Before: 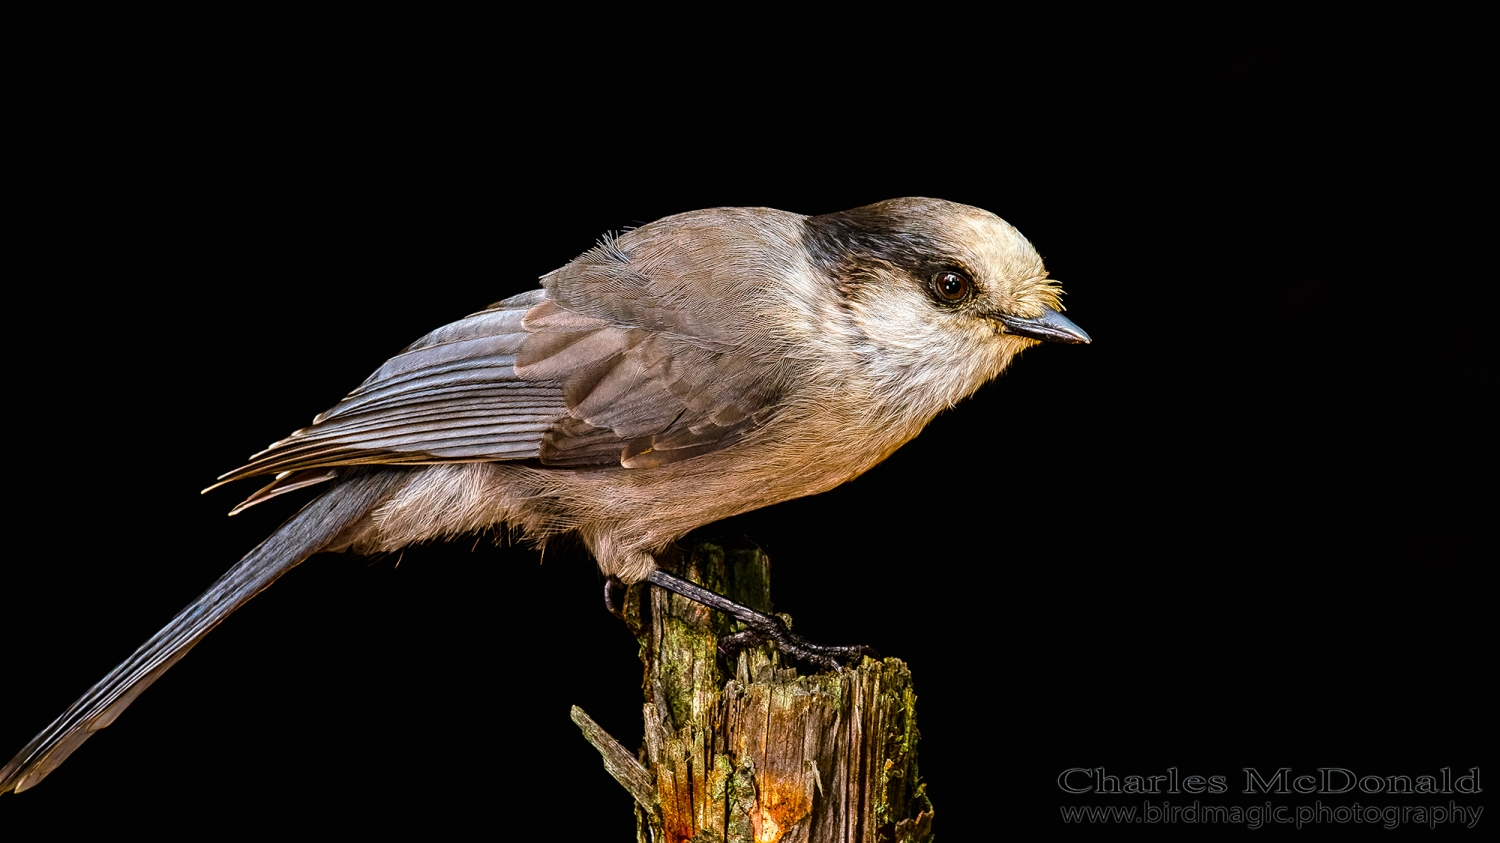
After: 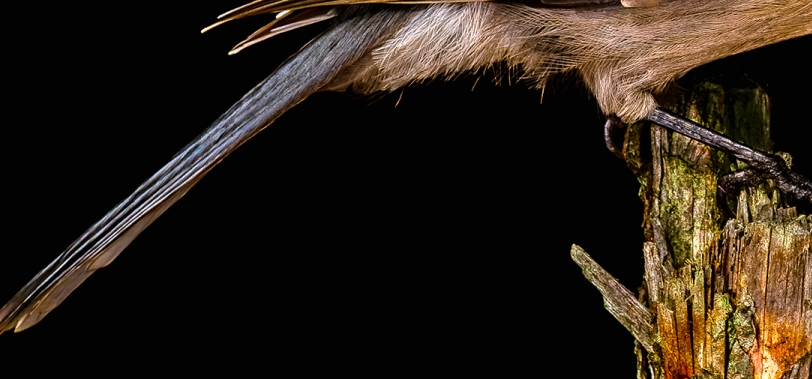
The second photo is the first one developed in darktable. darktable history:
crop and rotate: top 54.732%, right 45.803%, bottom 0.208%
